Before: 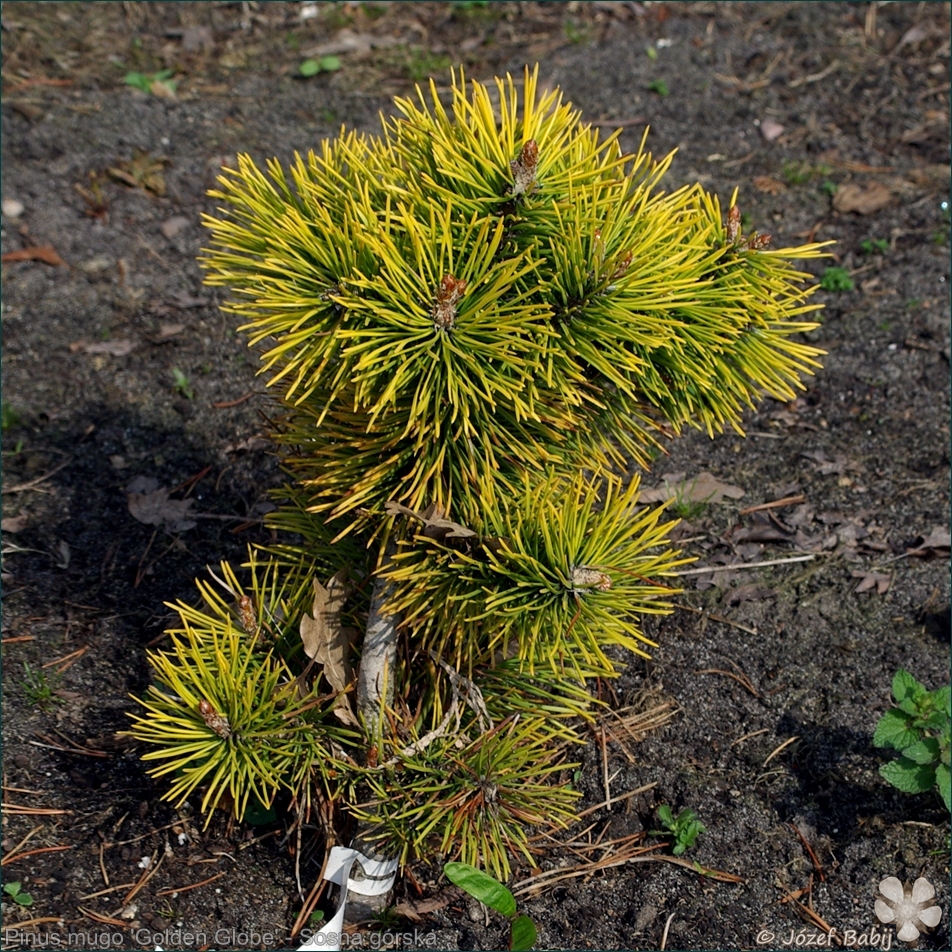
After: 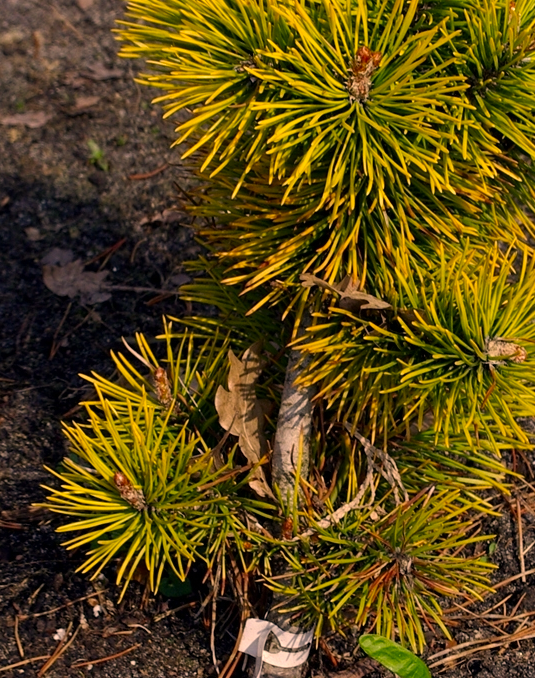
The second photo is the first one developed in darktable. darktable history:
color correction: highlights a* 17.84, highlights b* 18.96
crop: left 8.933%, top 24.034%, right 34.867%, bottom 4.657%
contrast brightness saturation: saturation 0.177
